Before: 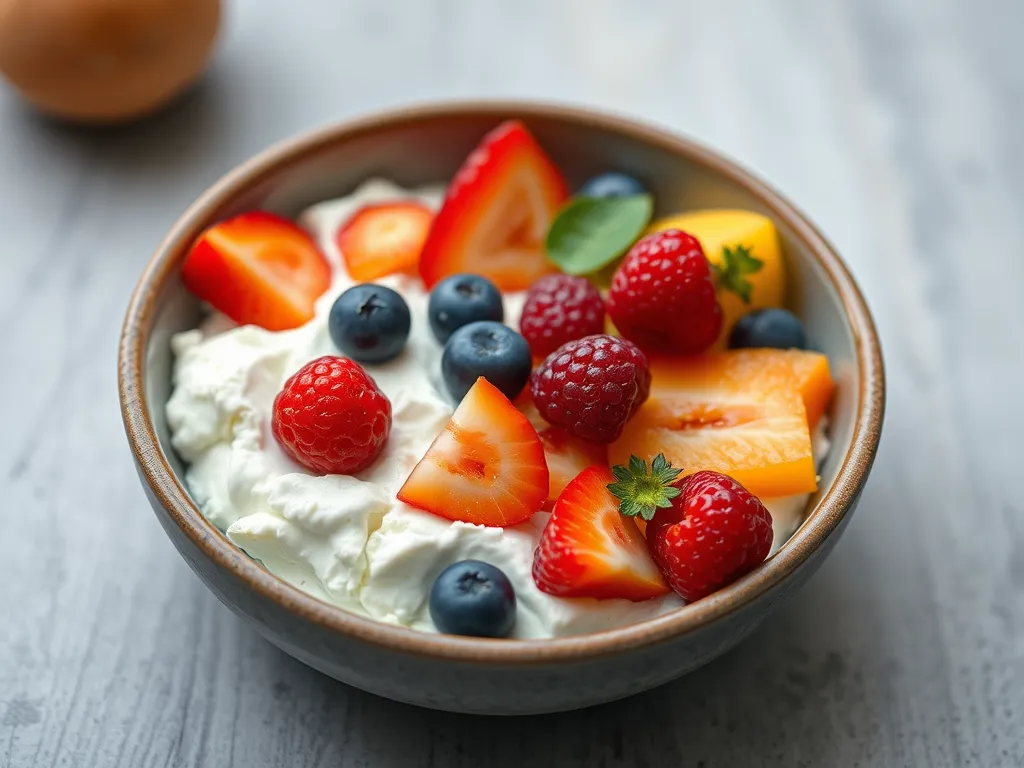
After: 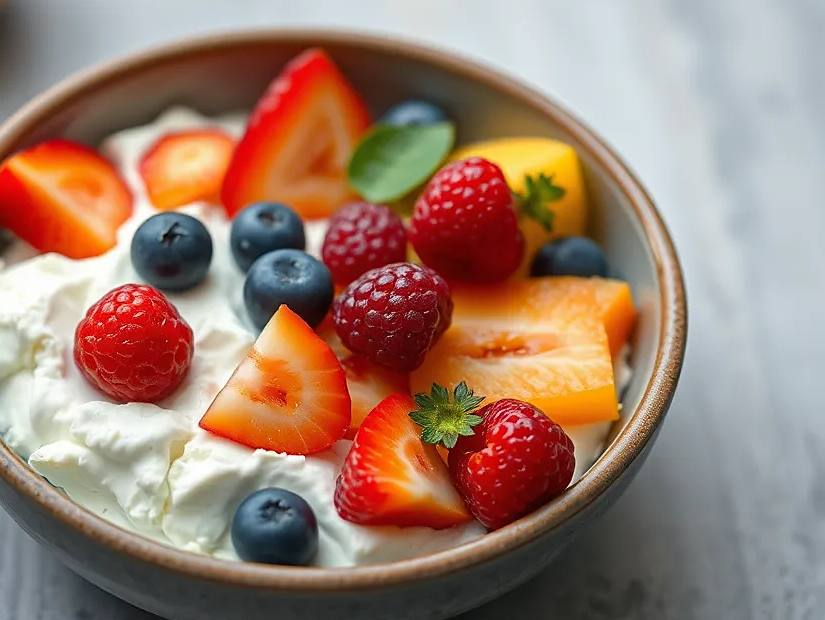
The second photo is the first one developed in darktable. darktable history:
sharpen: radius 1.586, amount 0.374, threshold 1.484
crop: left 19.337%, top 9.504%, right 0.001%, bottom 9.755%
exposure: compensate exposure bias true, compensate highlight preservation false
